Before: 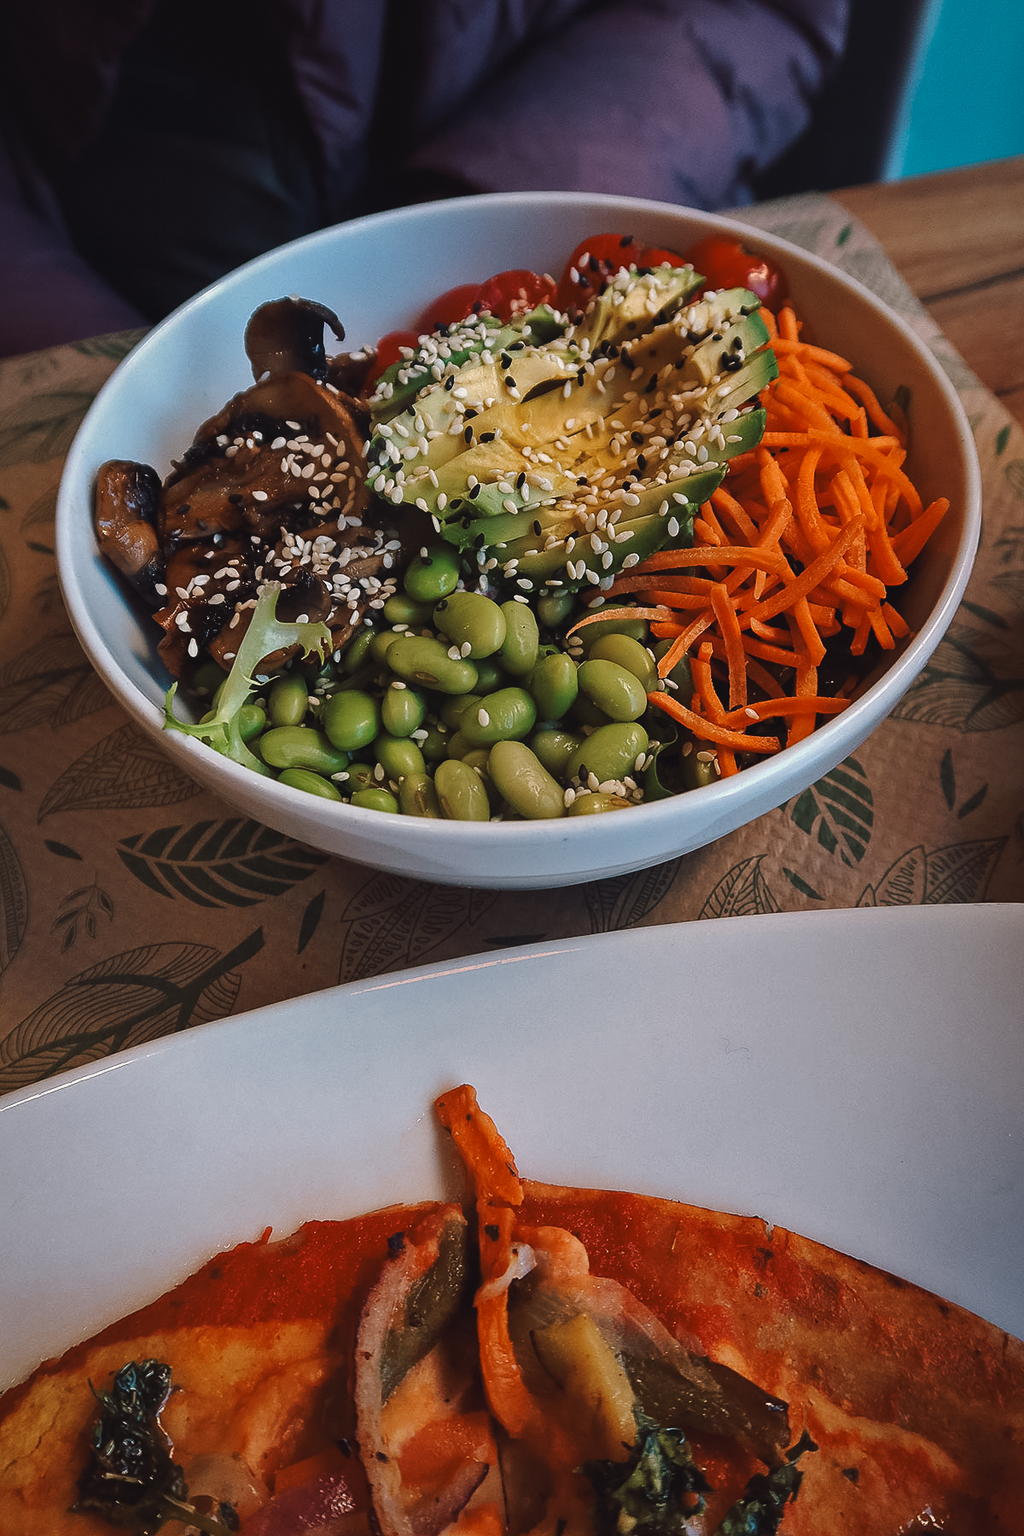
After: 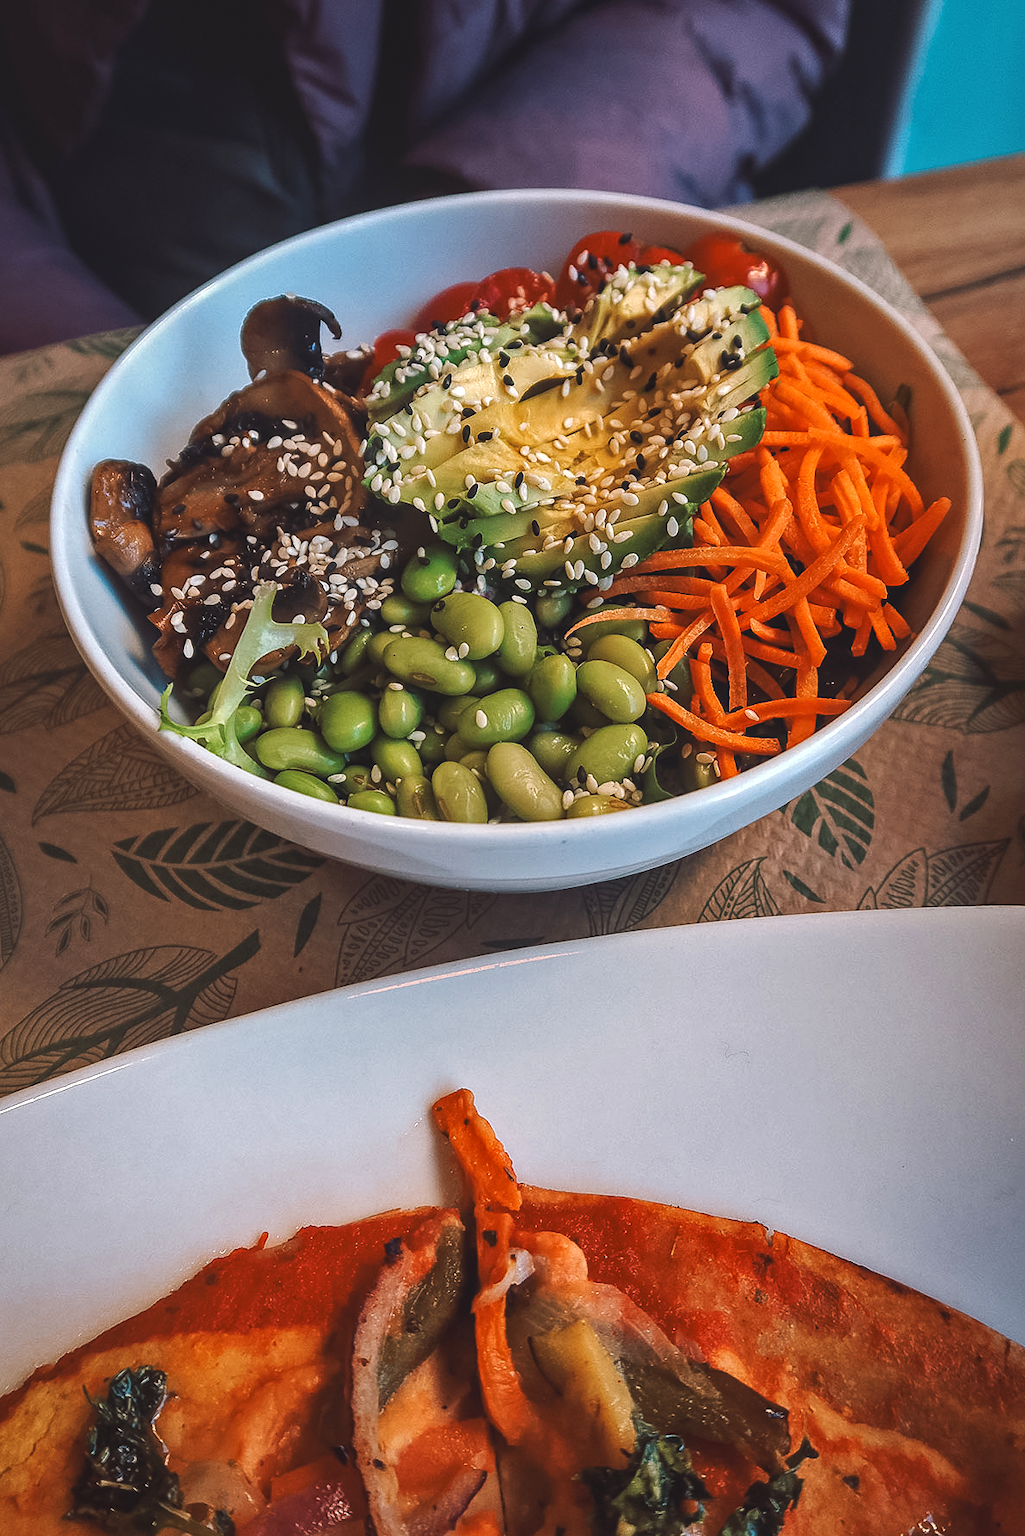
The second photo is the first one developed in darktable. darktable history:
crop and rotate: left 0.654%, top 0.324%, bottom 0.416%
local contrast: on, module defaults
exposure: exposure 0.516 EV, compensate highlight preservation false
contrast brightness saturation: contrast -0.12
